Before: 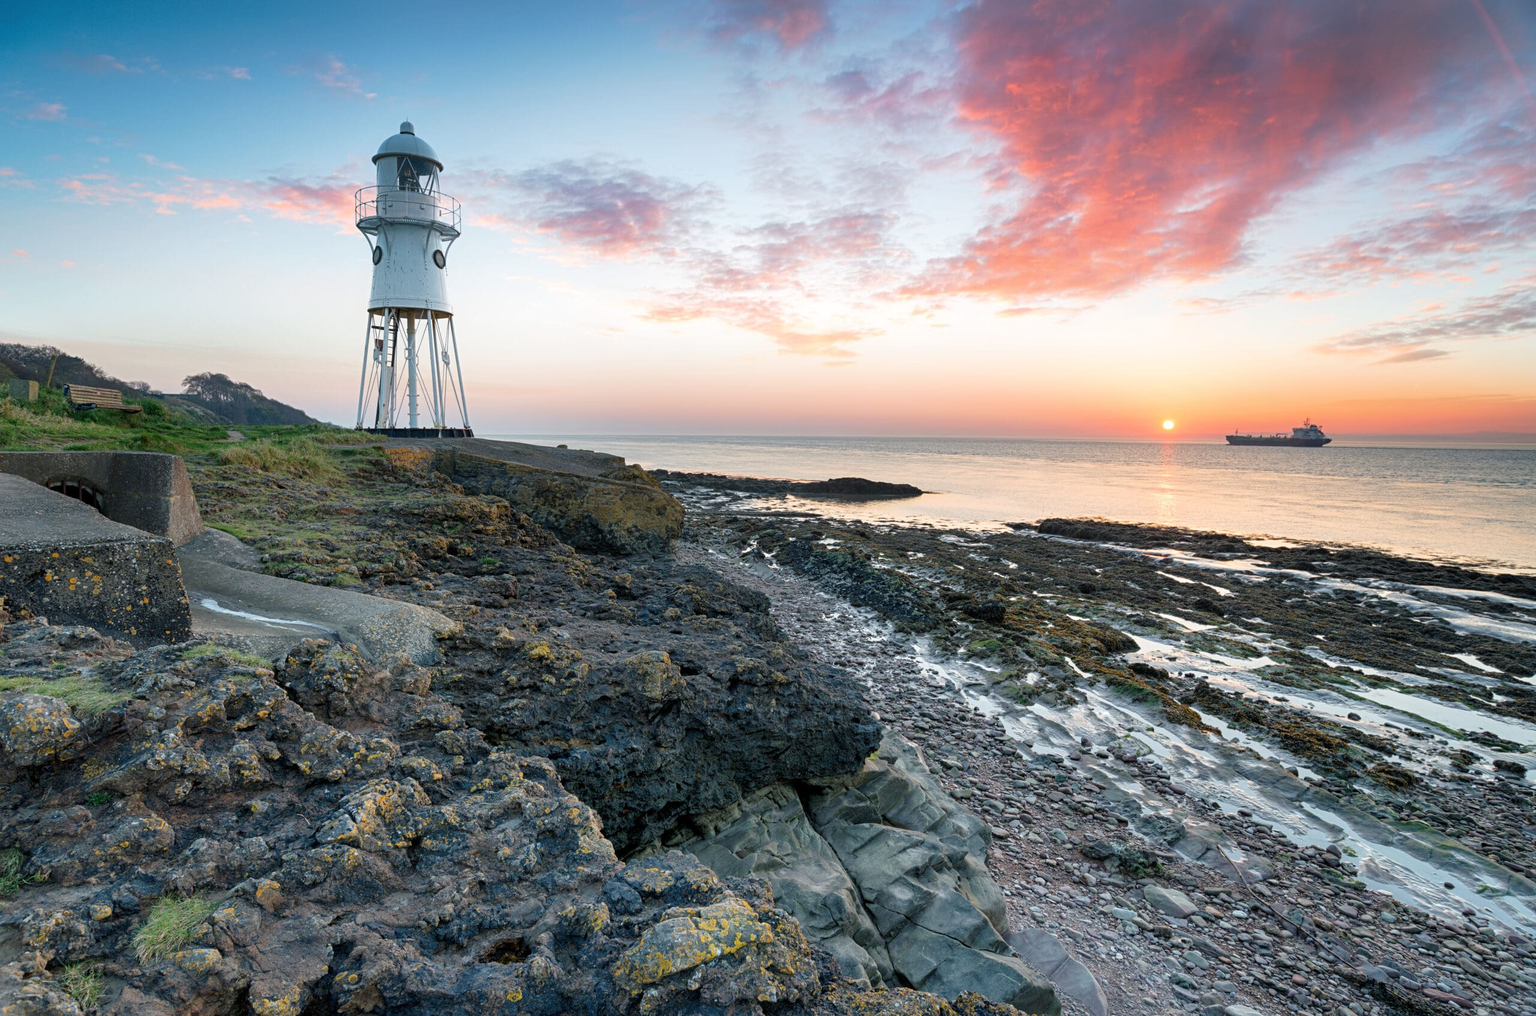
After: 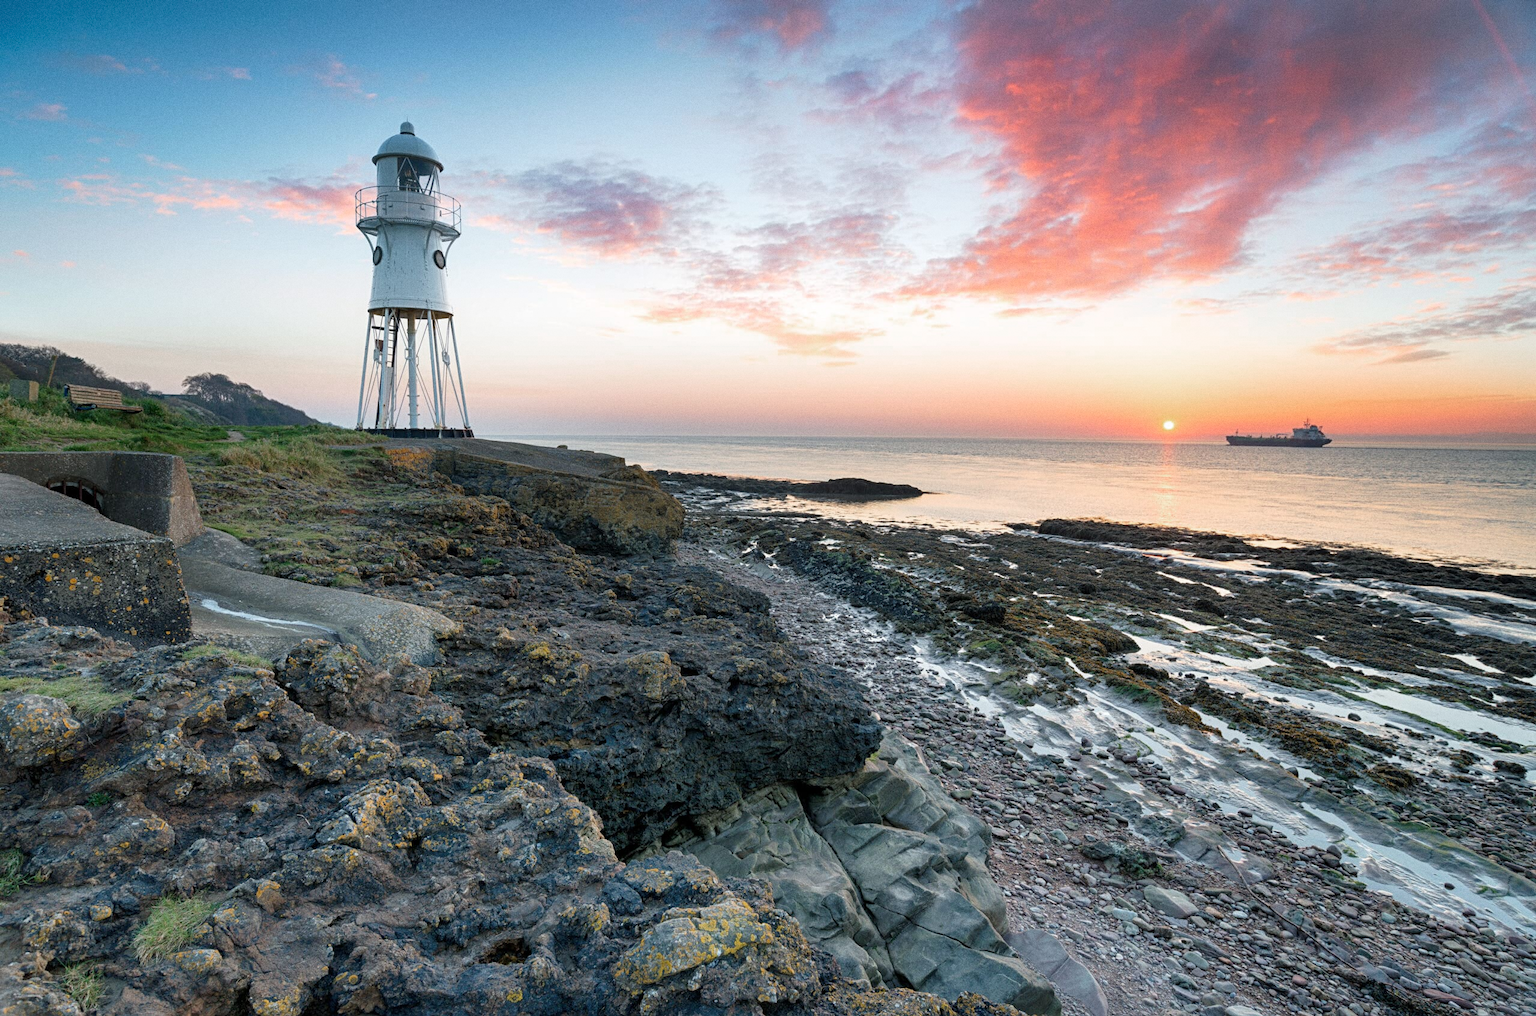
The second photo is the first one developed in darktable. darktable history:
color zones: curves: ch0 [(0, 0.5) (0.143, 0.5) (0.286, 0.456) (0.429, 0.5) (0.571, 0.5) (0.714, 0.5) (0.857, 0.5) (1, 0.5)]; ch1 [(0, 0.5) (0.143, 0.5) (0.286, 0.422) (0.429, 0.5) (0.571, 0.5) (0.714, 0.5) (0.857, 0.5) (1, 0.5)]
grain: coarseness 0.09 ISO
